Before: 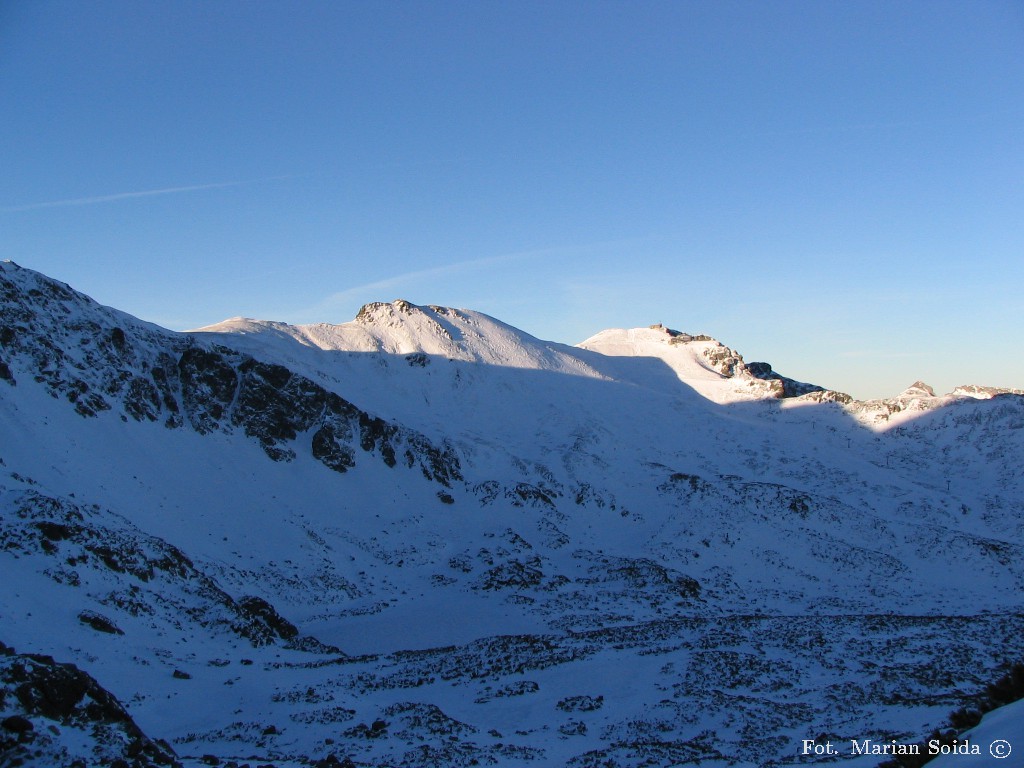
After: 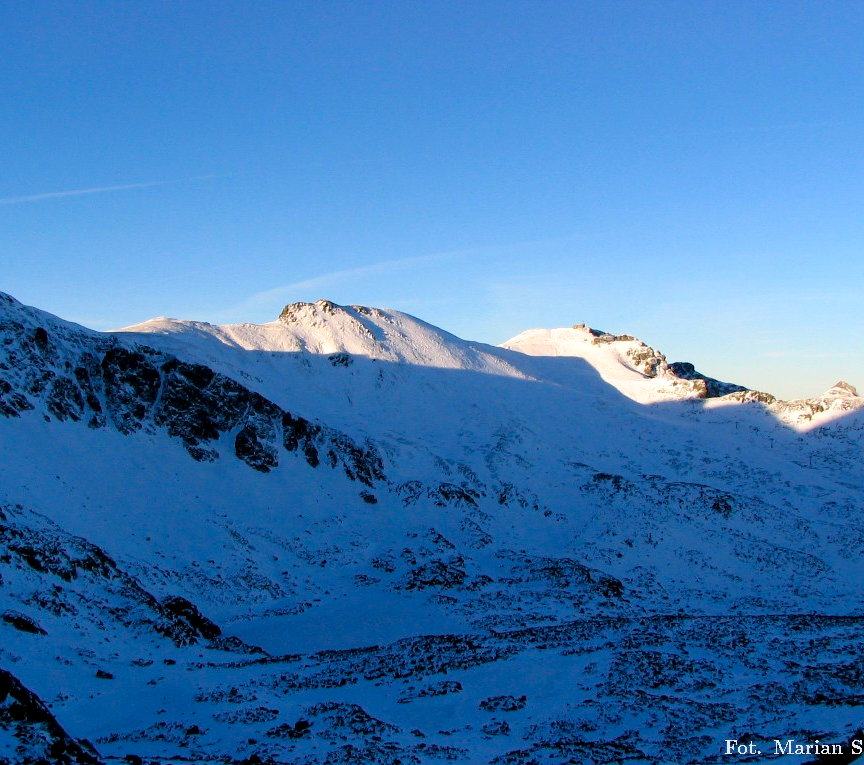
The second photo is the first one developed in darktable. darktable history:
exposure: black level correction 0.007, exposure 0.159 EV, compensate highlight preservation false
crop: left 7.598%, right 7.873%
tone curve: curves: ch0 [(0, 0) (0.584, 0.595) (1, 1)], preserve colors none
color balance rgb: perceptual saturation grading › global saturation 30%
